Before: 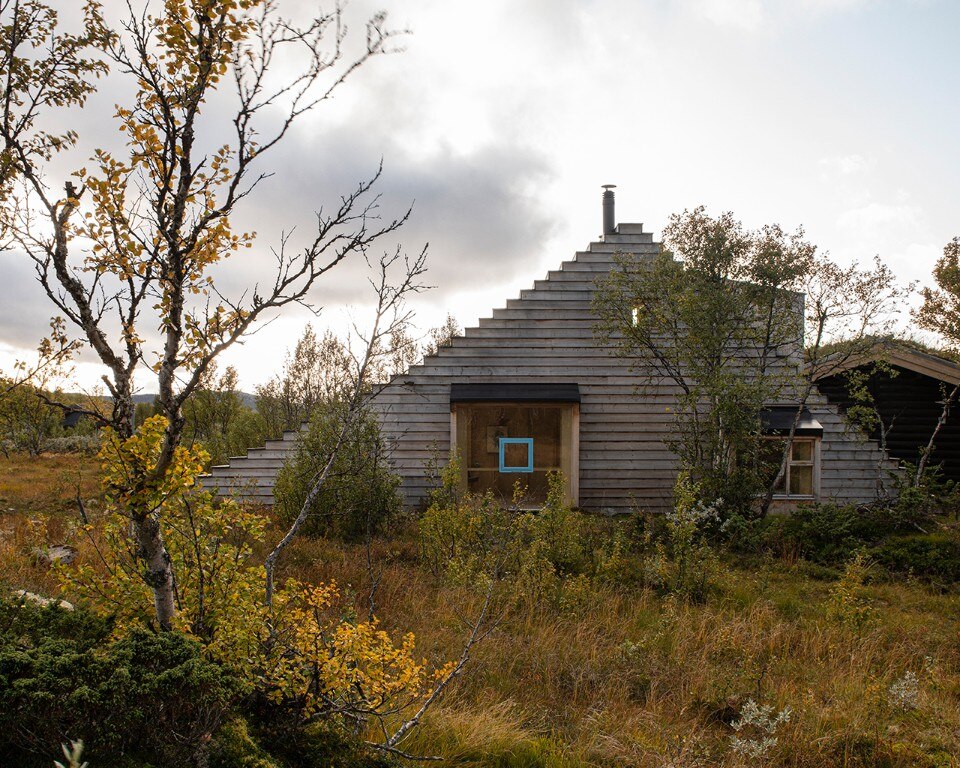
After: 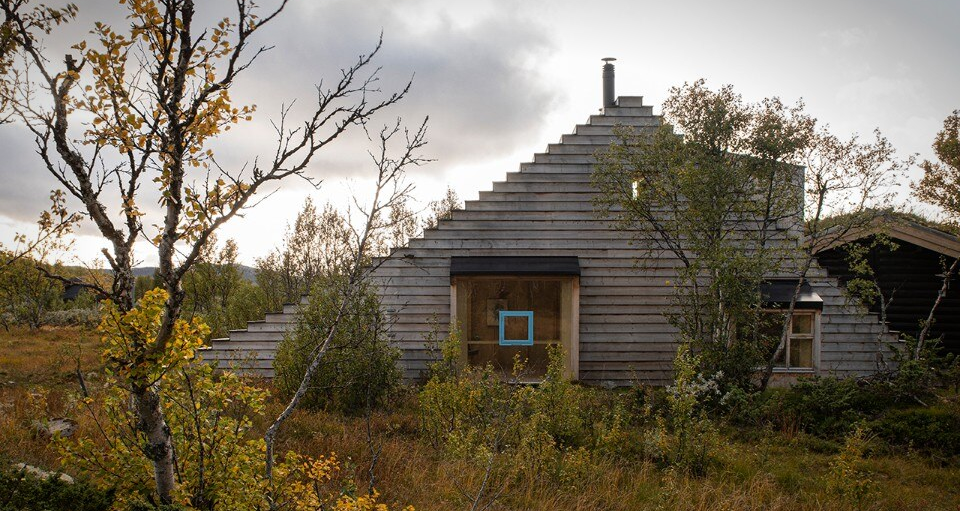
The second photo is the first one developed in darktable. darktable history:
vignetting: saturation 0.002, automatic ratio true
crop: top 16.598%, bottom 16.737%
